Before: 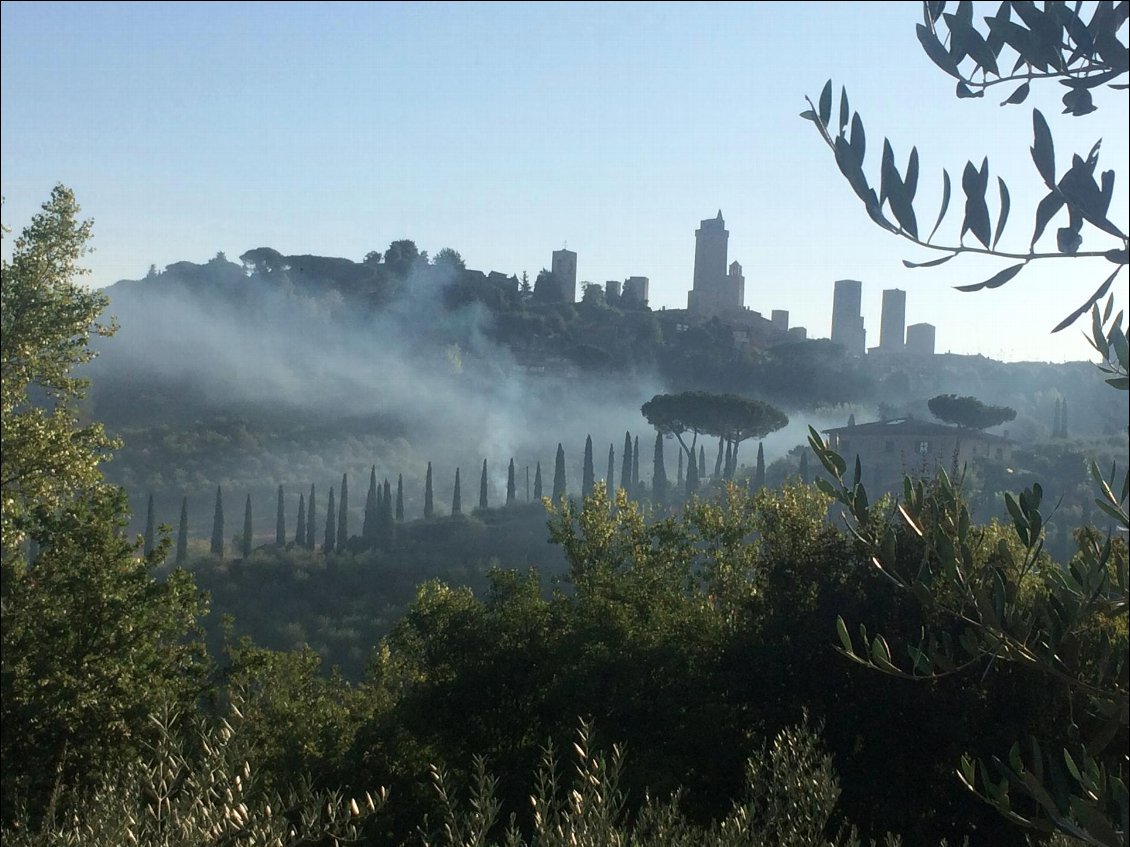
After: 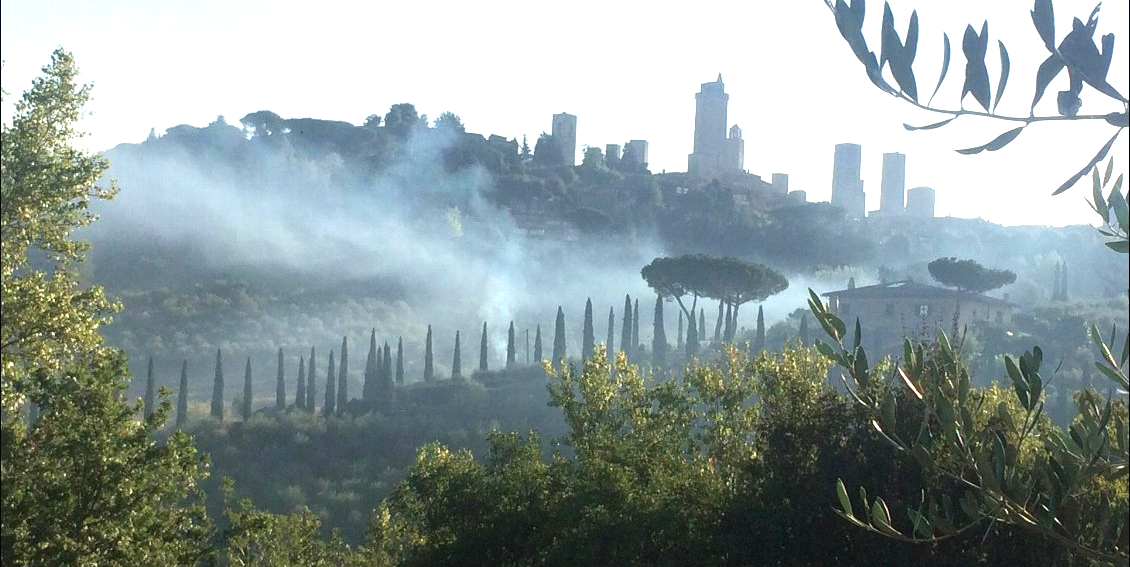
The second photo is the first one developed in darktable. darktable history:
exposure: black level correction 0, exposure 1.099 EV, compensate highlight preservation false
crop: top 16.251%, bottom 16.75%
